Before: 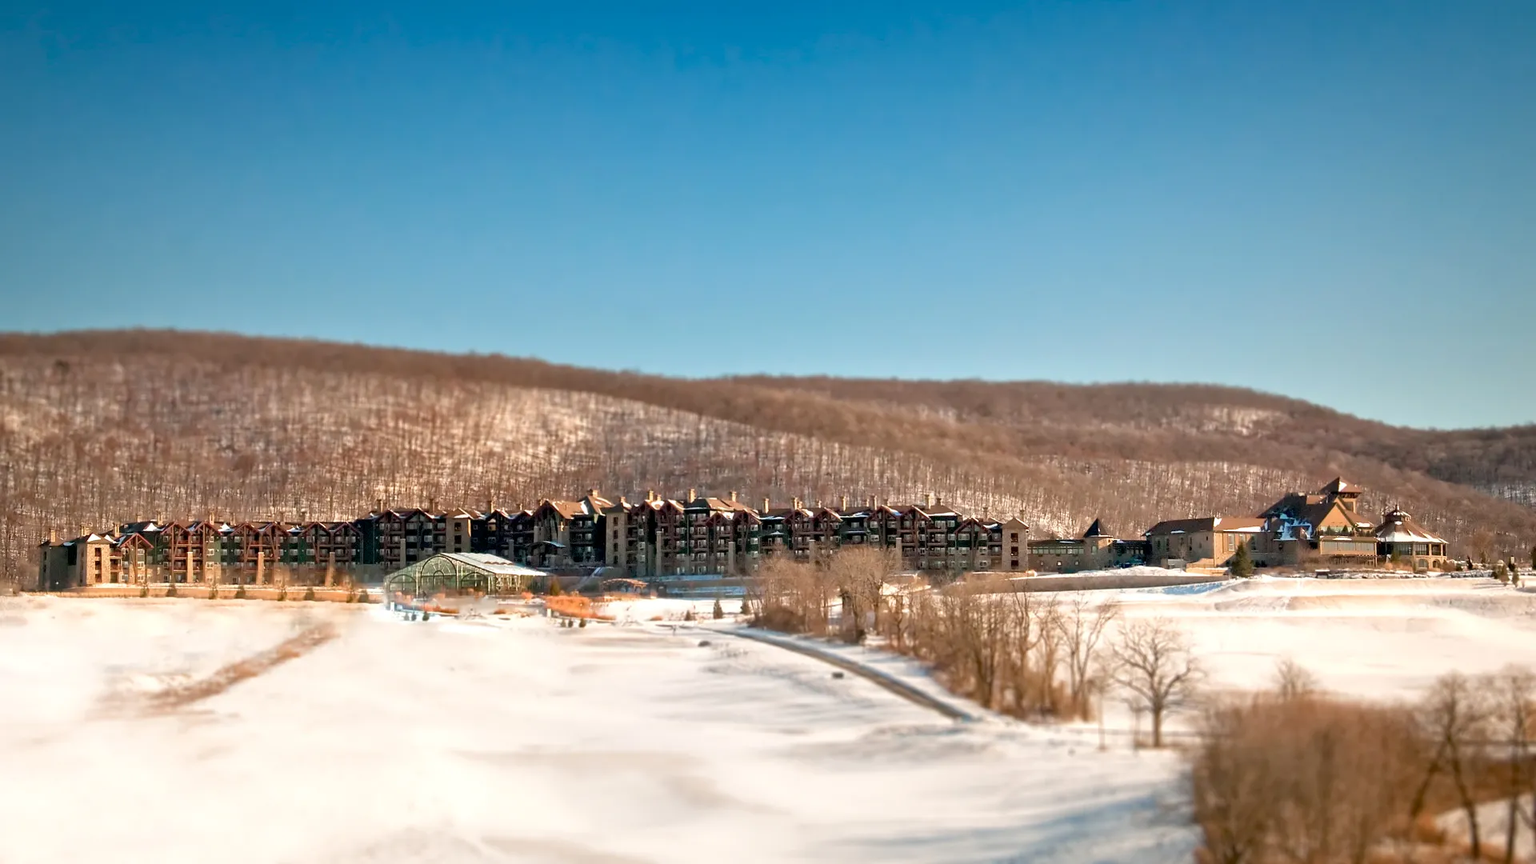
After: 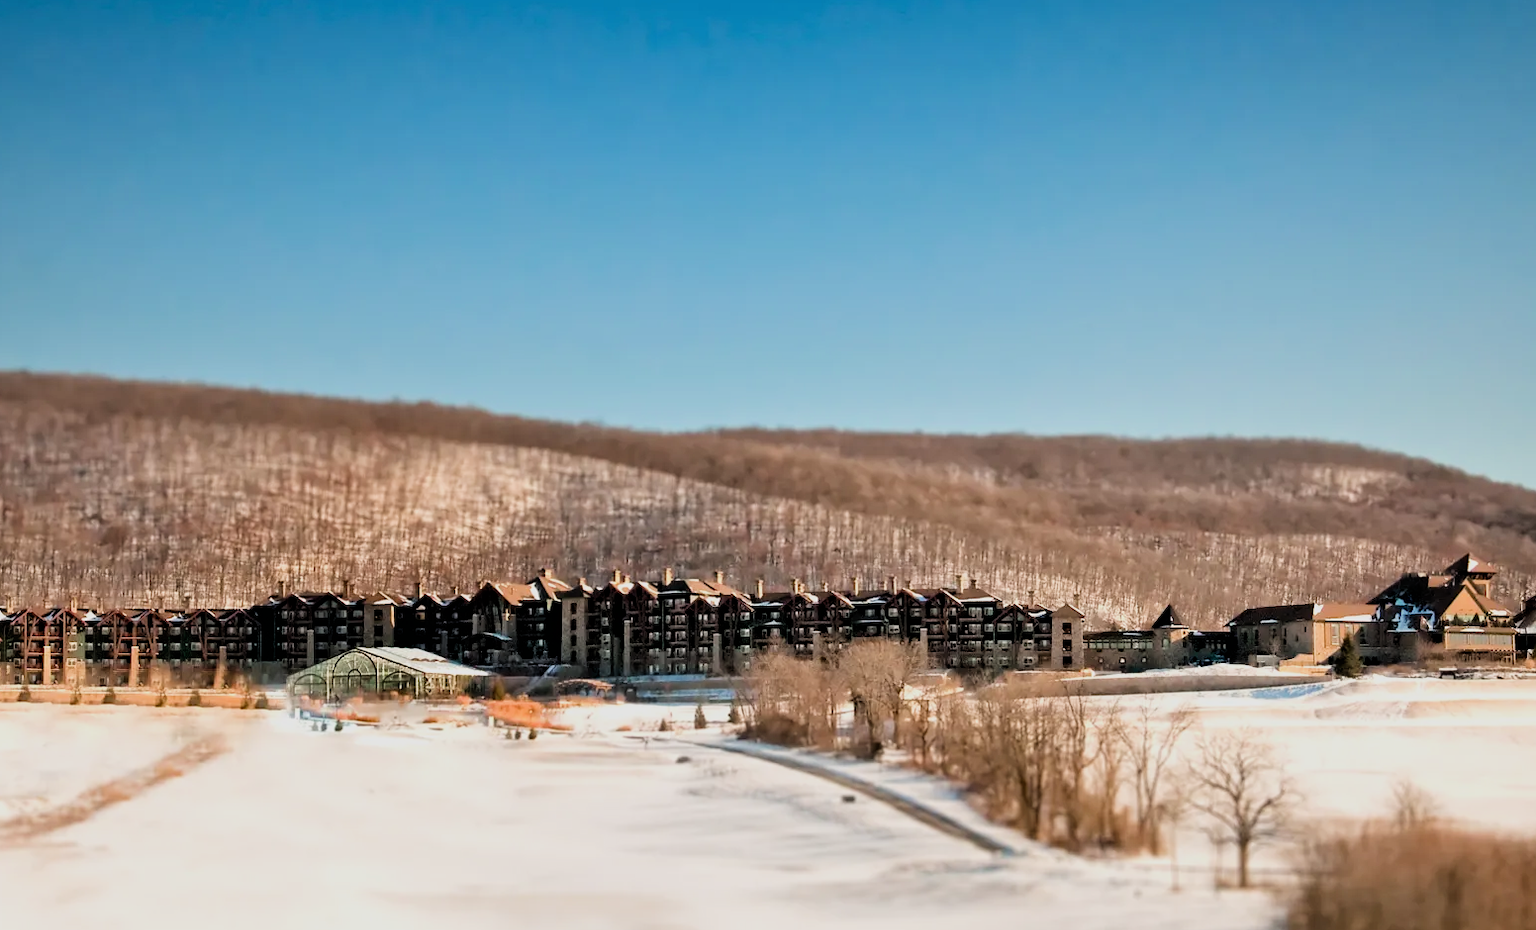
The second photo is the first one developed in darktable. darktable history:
filmic rgb: black relative exposure -5.04 EV, white relative exposure 3.95 EV, threshold 5.99 EV, hardness 2.88, contrast 1.301, enable highlight reconstruction true
crop: left 9.919%, top 3.506%, right 9.242%, bottom 9.401%
